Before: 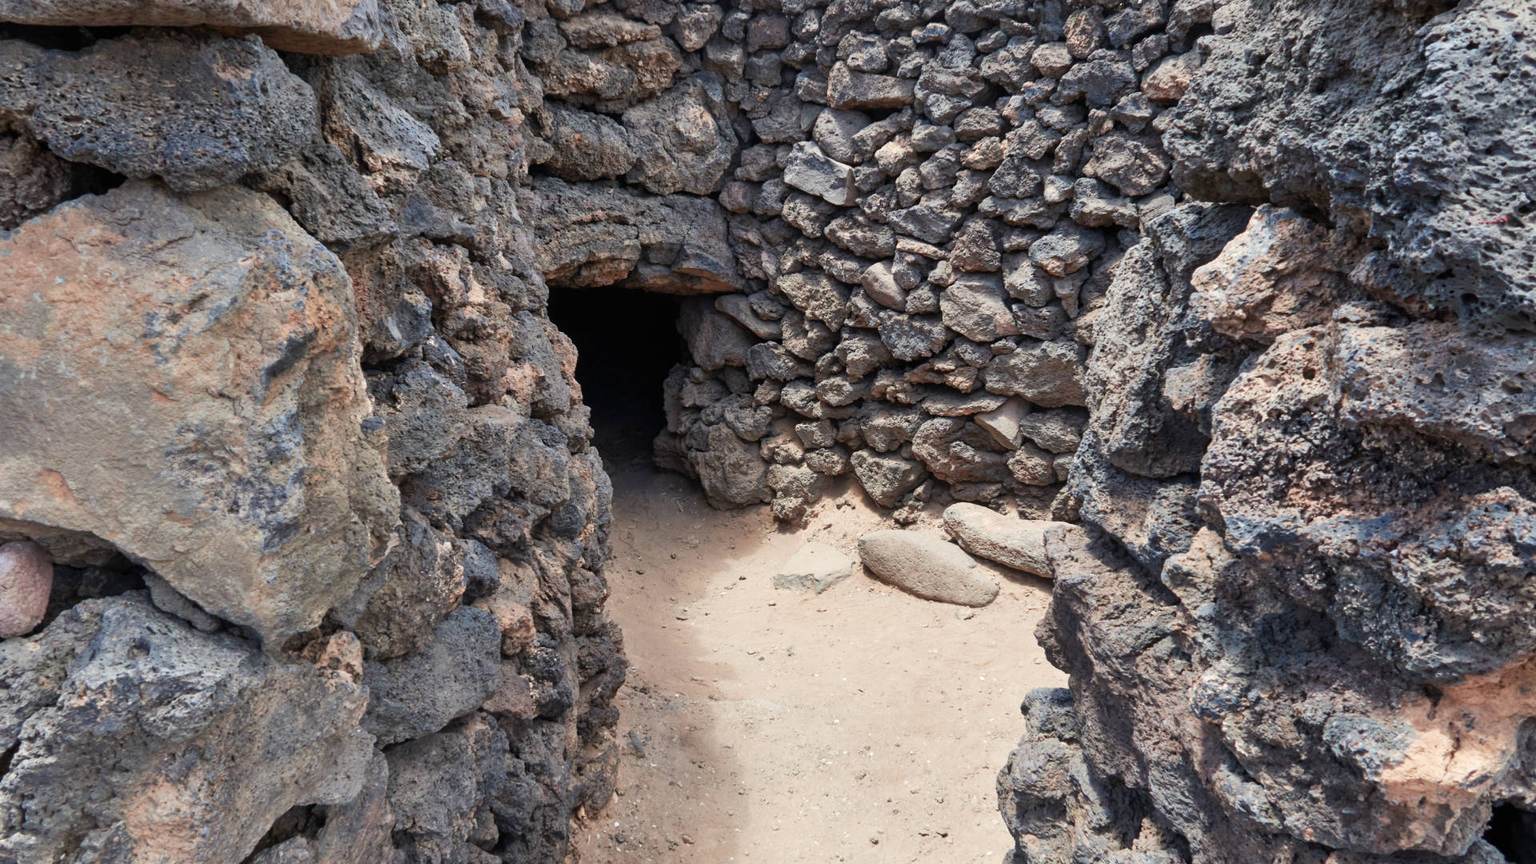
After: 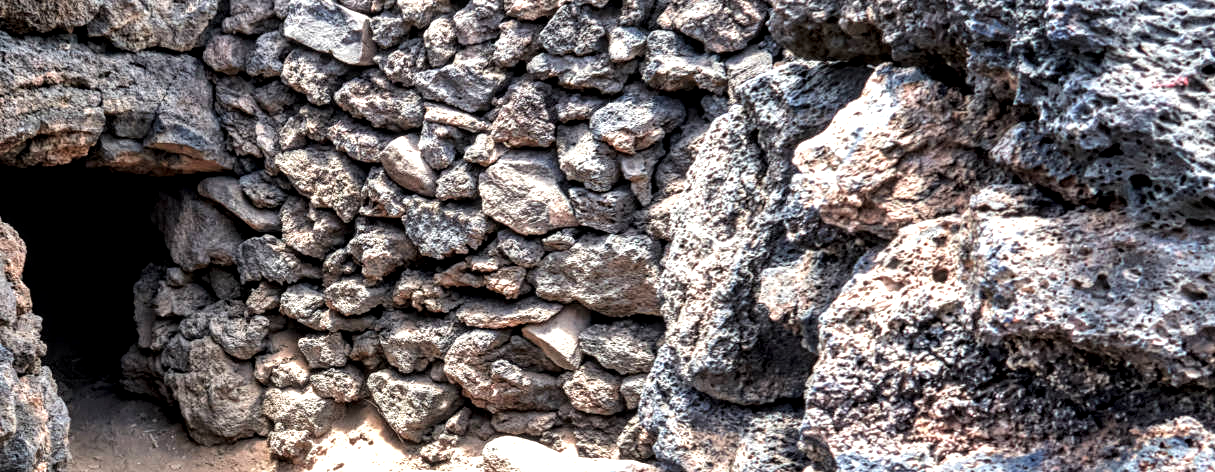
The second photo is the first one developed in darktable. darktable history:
local contrast: highlights 24%, detail 150%
crop: left 36.284%, top 17.828%, right 0.395%, bottom 38.443%
tone equalizer: -8 EV -1.12 EV, -7 EV -0.98 EV, -6 EV -0.898 EV, -5 EV -0.553 EV, -3 EV 0.551 EV, -2 EV 0.884 EV, -1 EV 1.01 EV, +0 EV 1.08 EV
